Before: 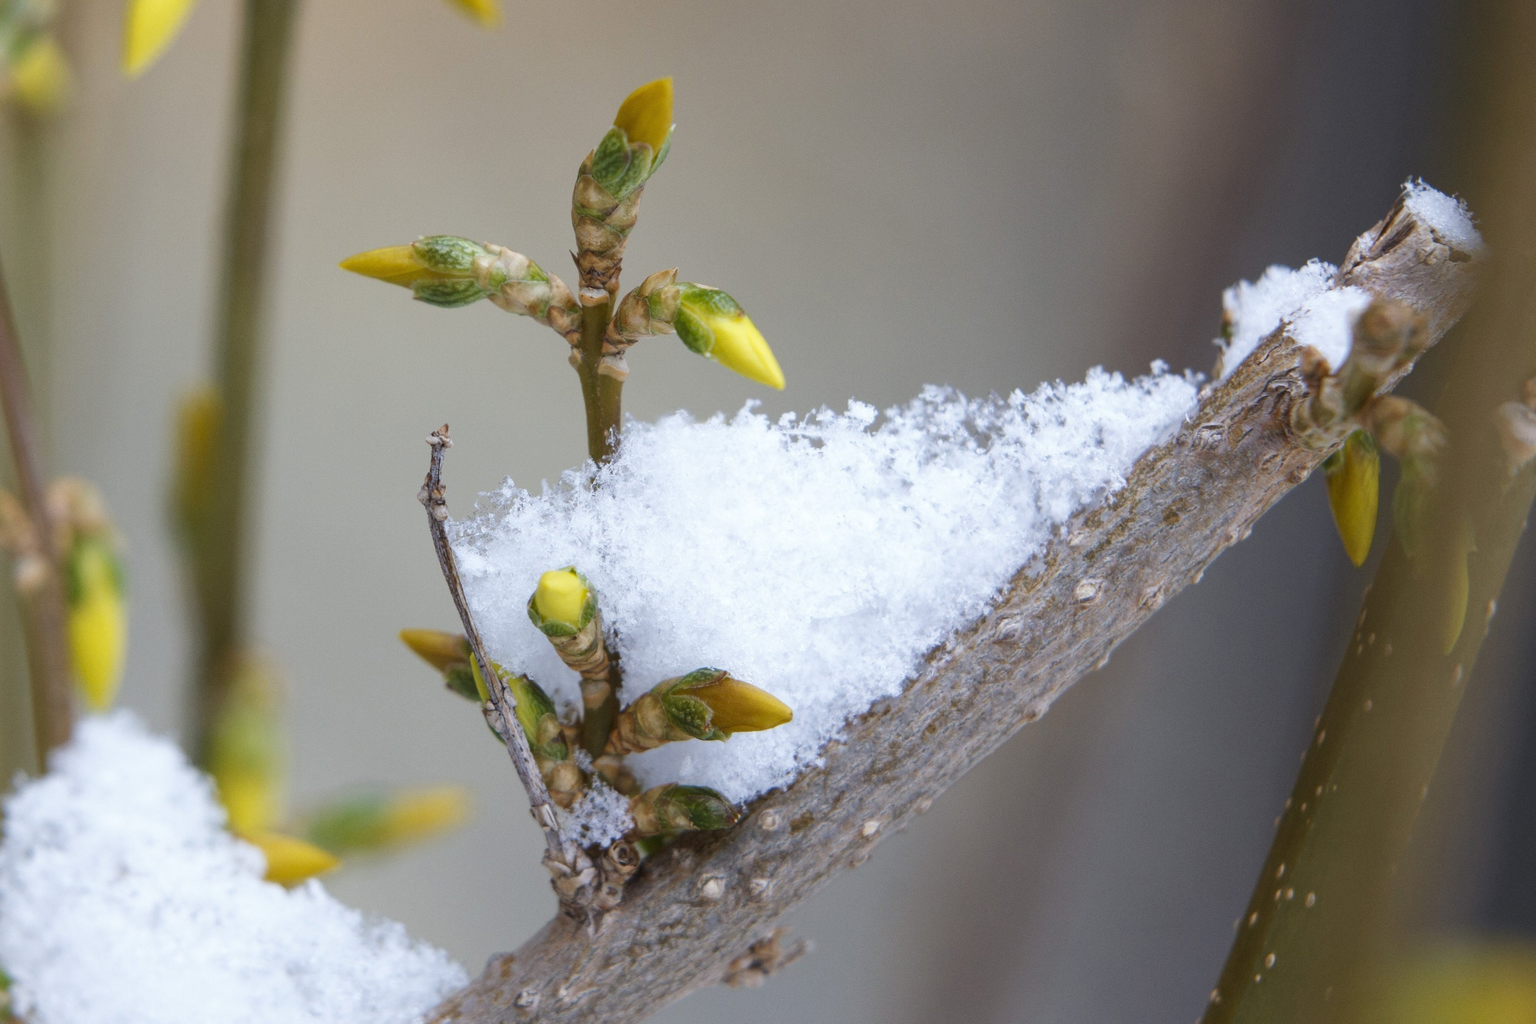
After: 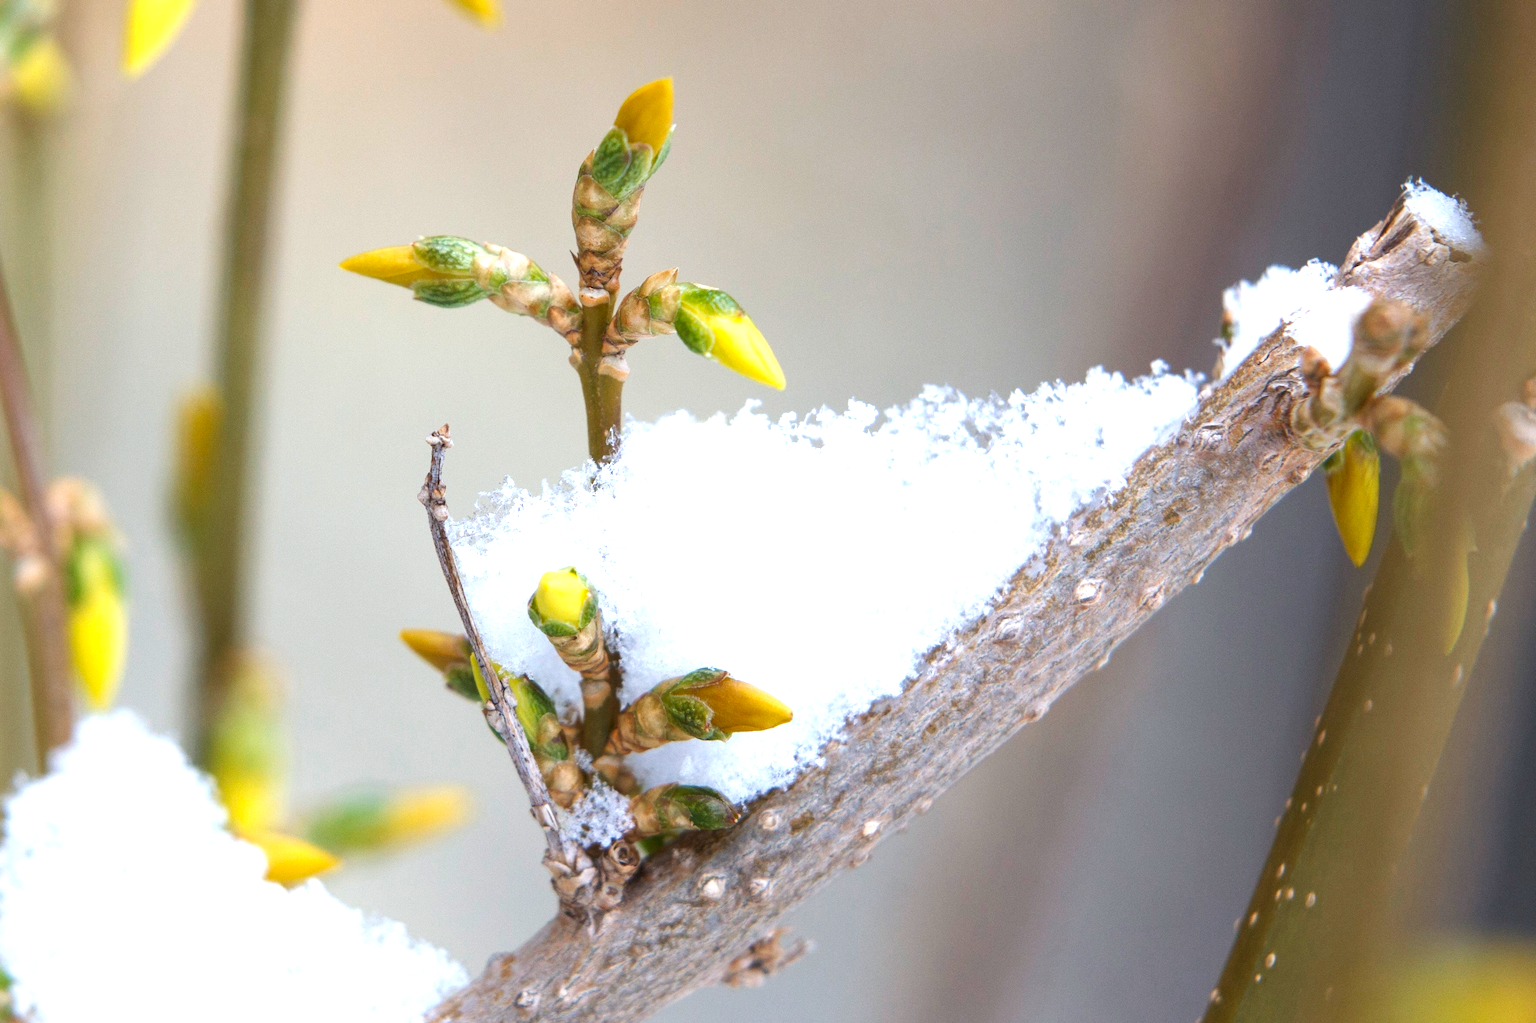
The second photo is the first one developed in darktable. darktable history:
exposure: black level correction 0, exposure 0.89 EV, compensate highlight preservation false
